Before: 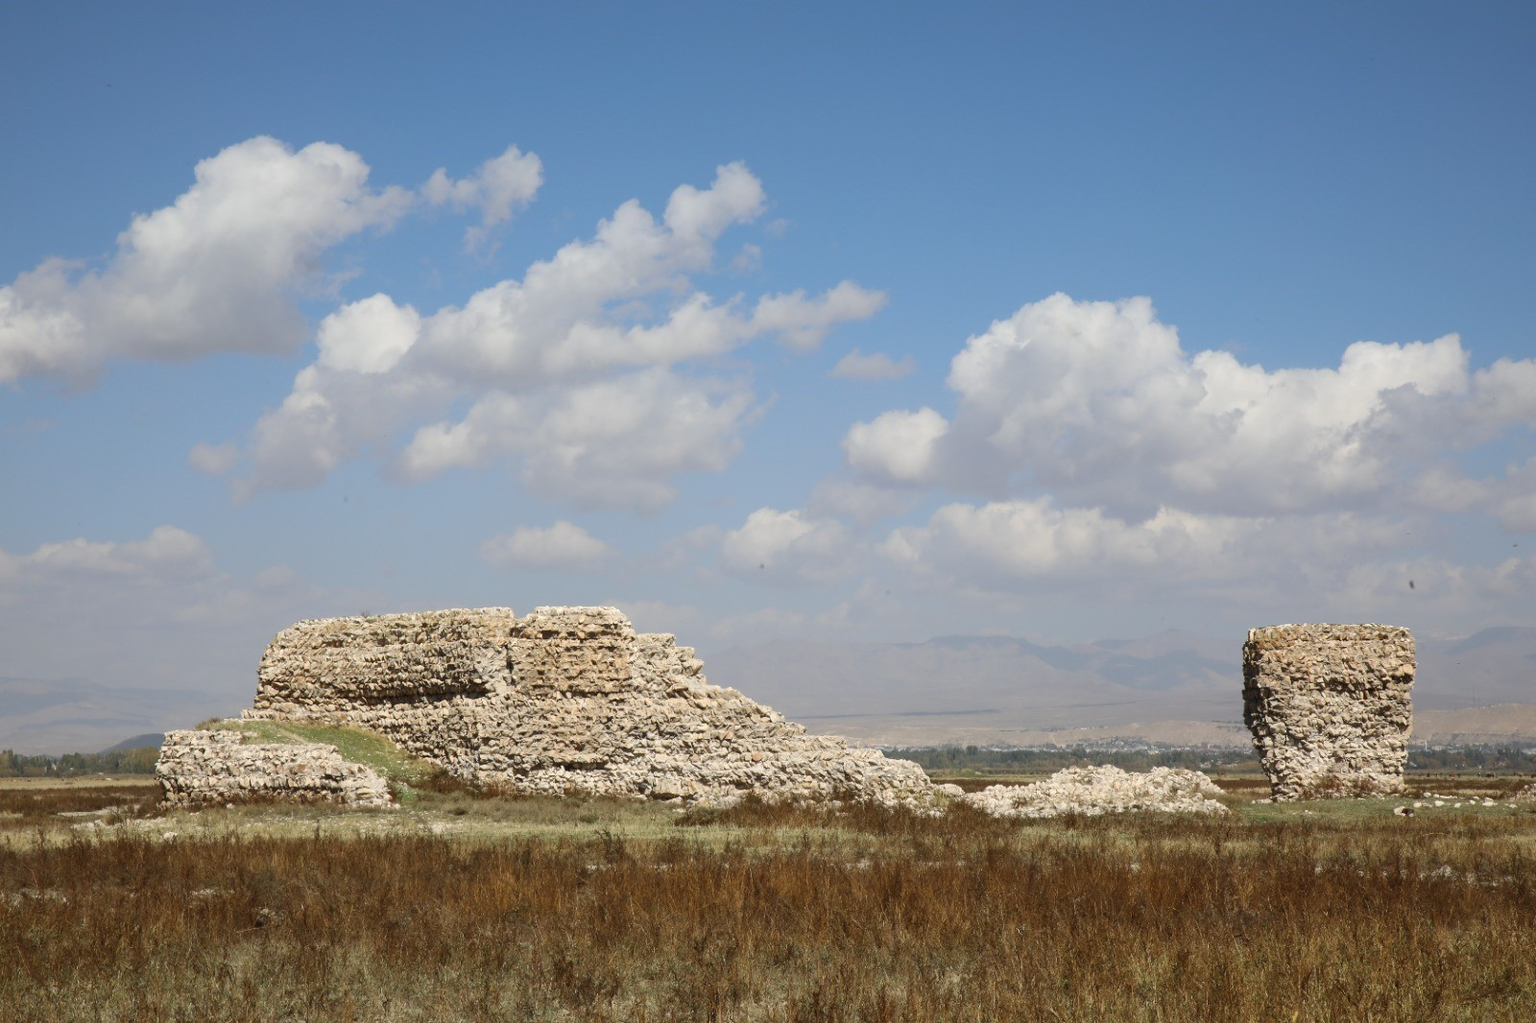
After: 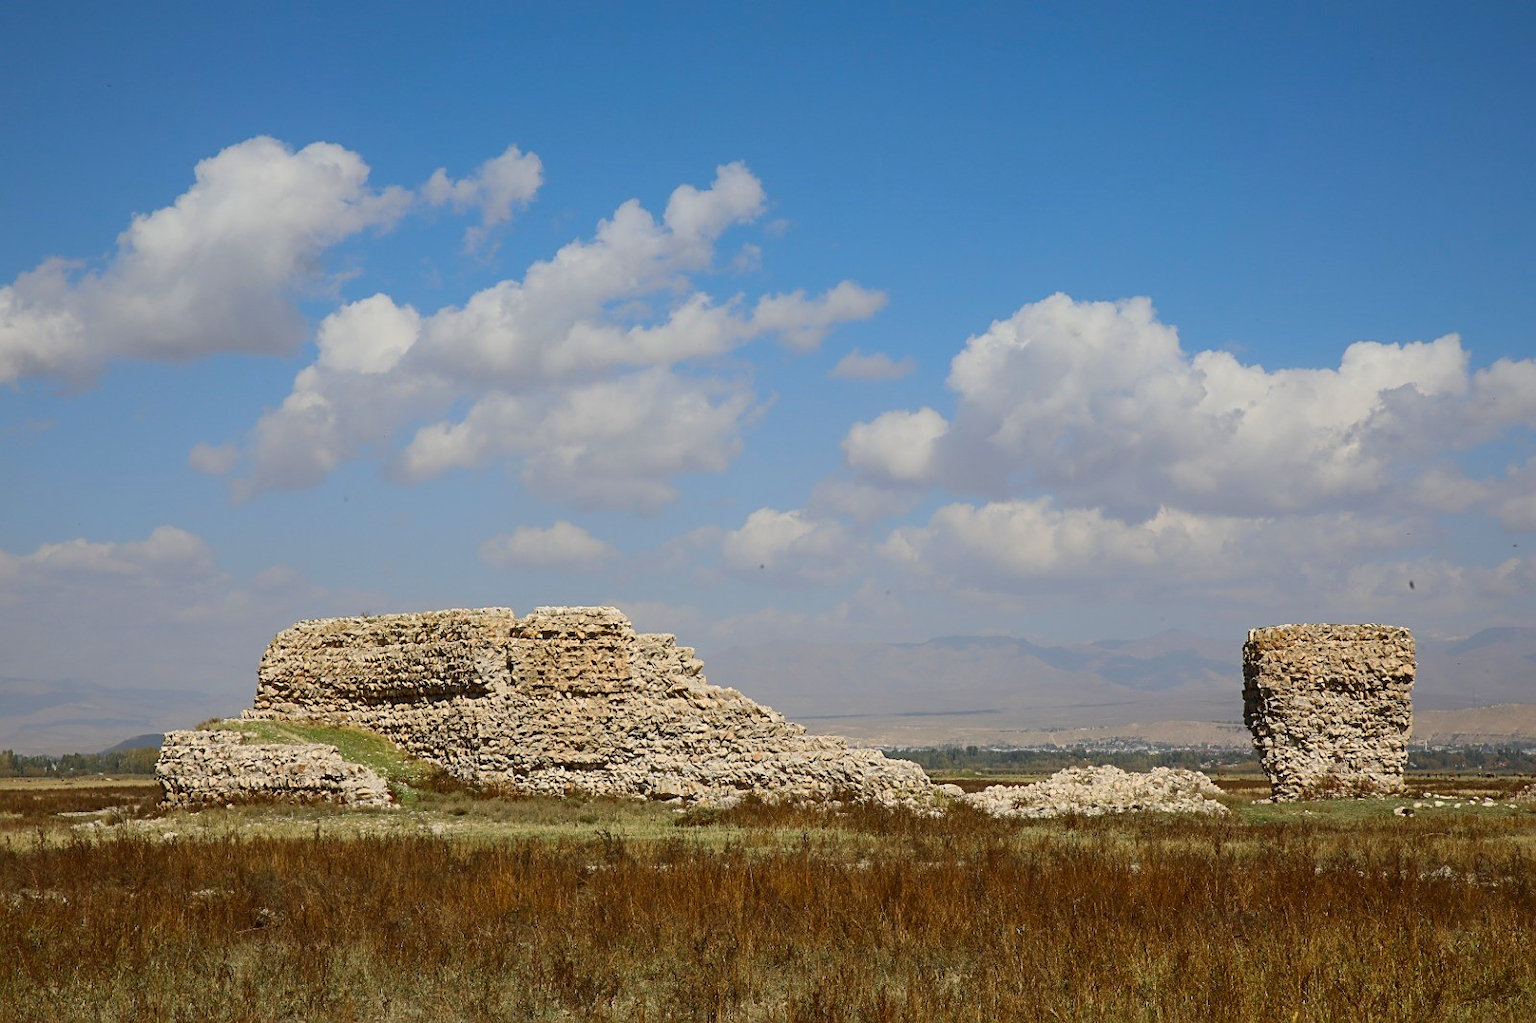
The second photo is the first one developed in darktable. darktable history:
color balance: contrast fulcrum 17.78%
contrast brightness saturation: contrast 0.09, saturation 0.28
sharpen: on, module defaults
tone equalizer: on, module defaults
shadows and highlights: radius 121.13, shadows 21.4, white point adjustment -9.72, highlights -14.39, soften with gaussian
